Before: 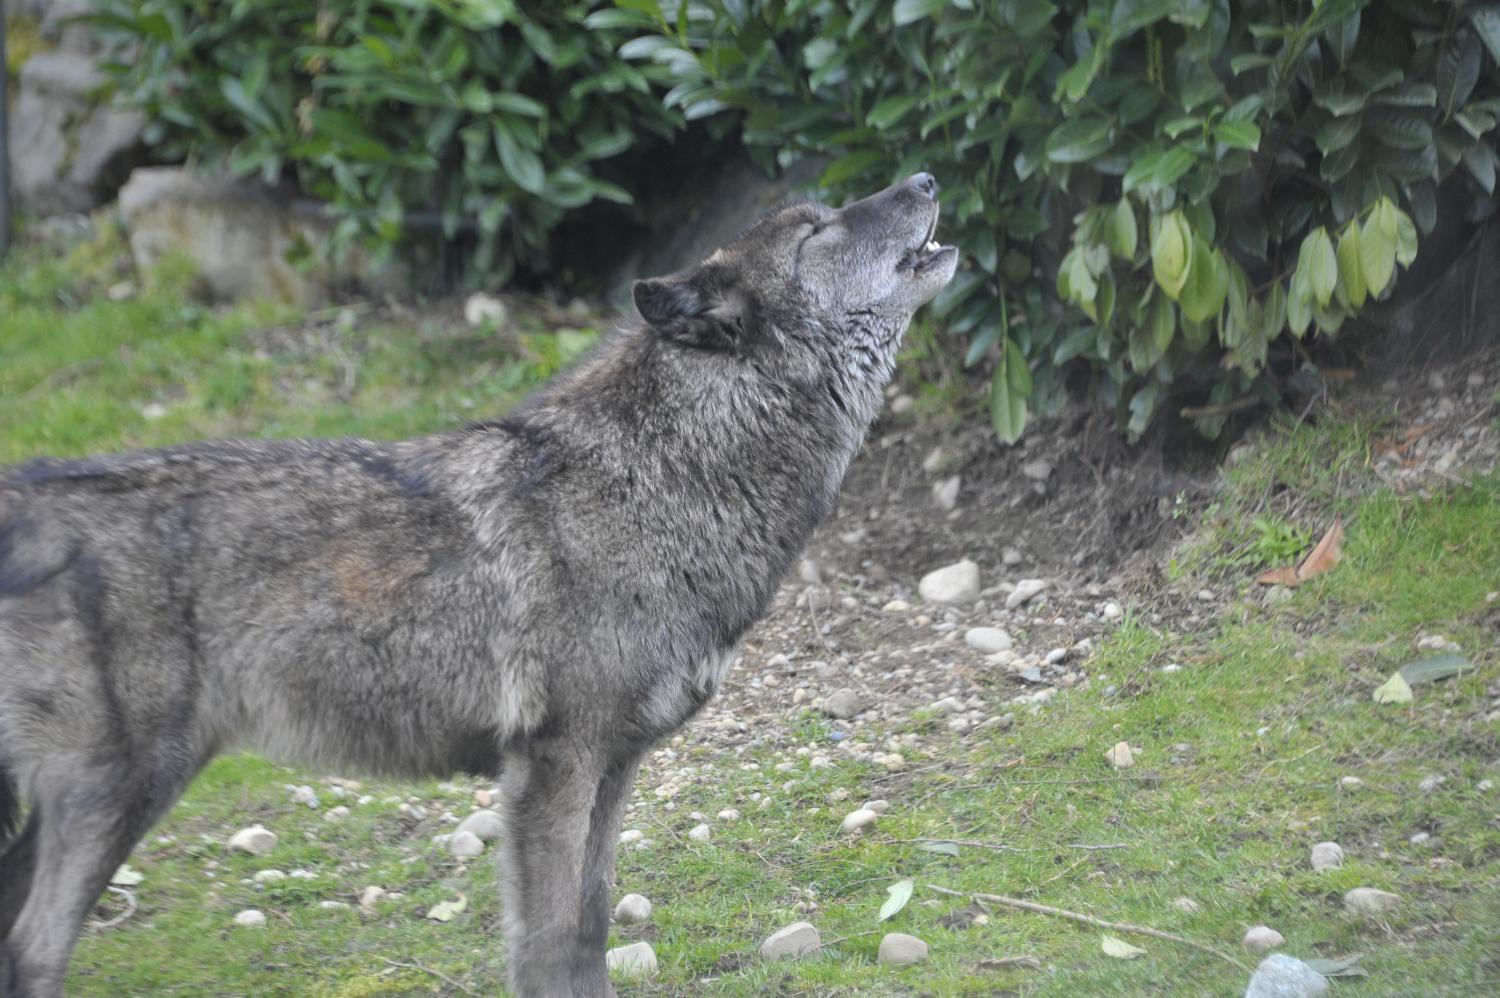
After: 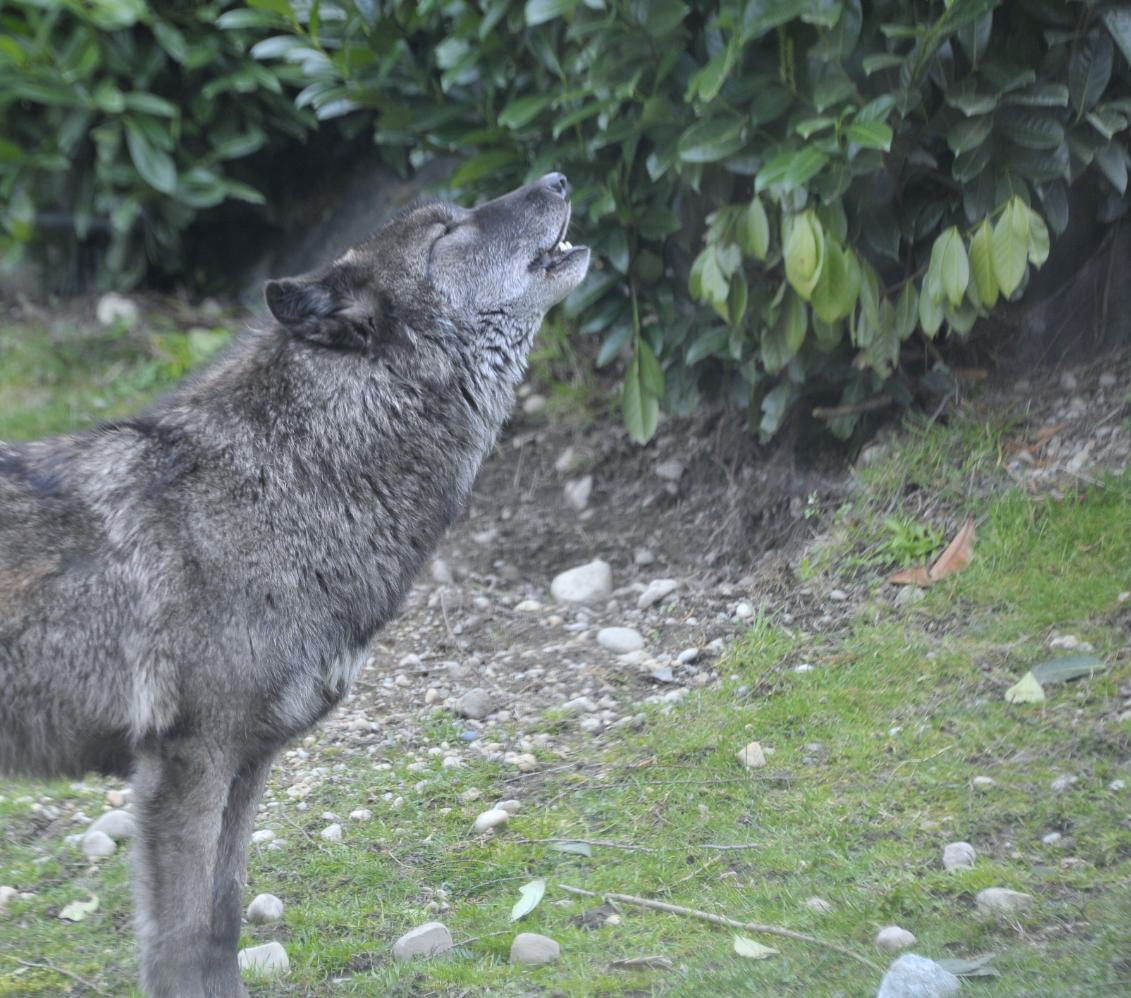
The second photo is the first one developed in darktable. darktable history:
crop and rotate: left 24.6%
white balance: red 0.974, blue 1.044
